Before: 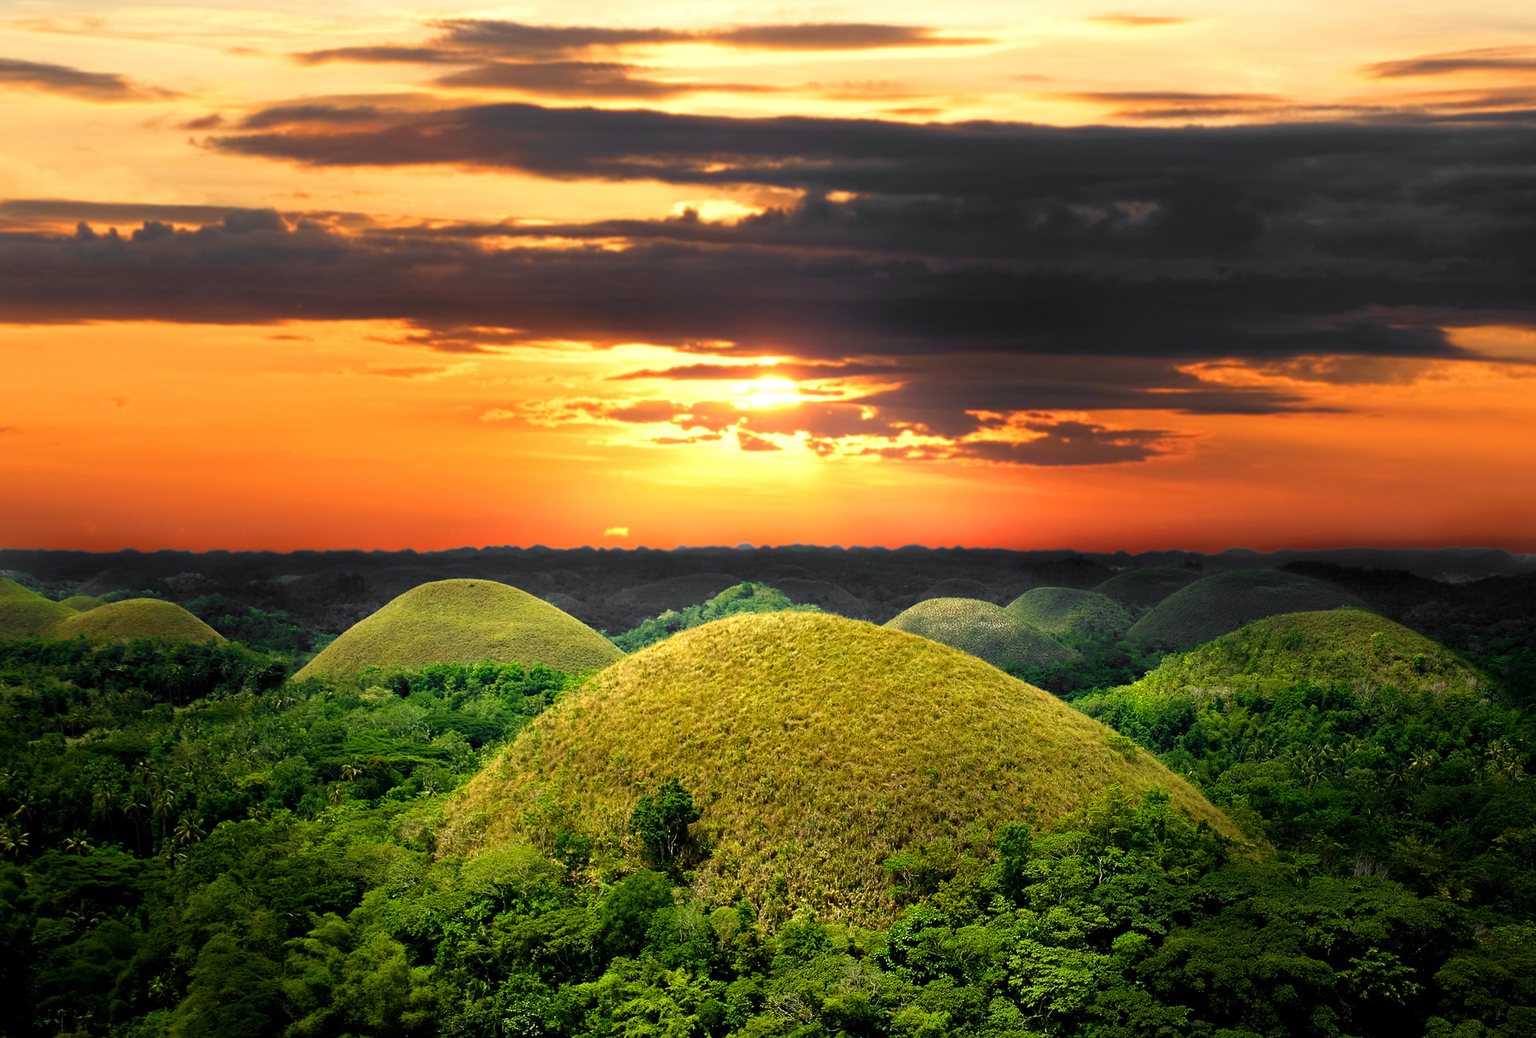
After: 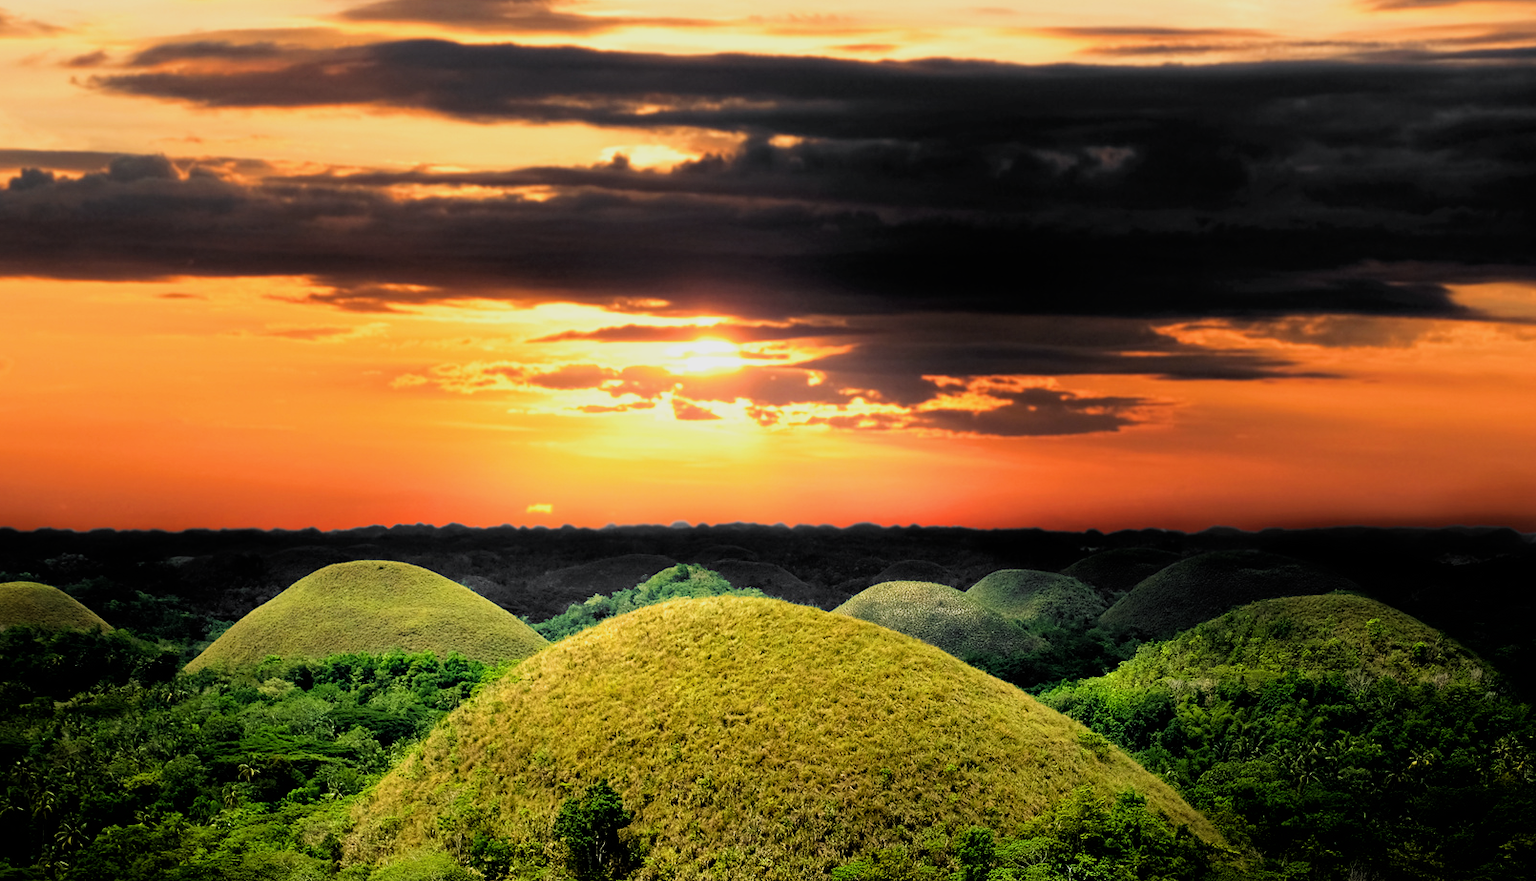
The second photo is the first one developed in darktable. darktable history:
filmic rgb: black relative exposure -5 EV, white relative exposure 3.5 EV, hardness 3.19, contrast 1.2, highlights saturation mix -50%
crop: left 8.155%, top 6.611%, bottom 15.385%
